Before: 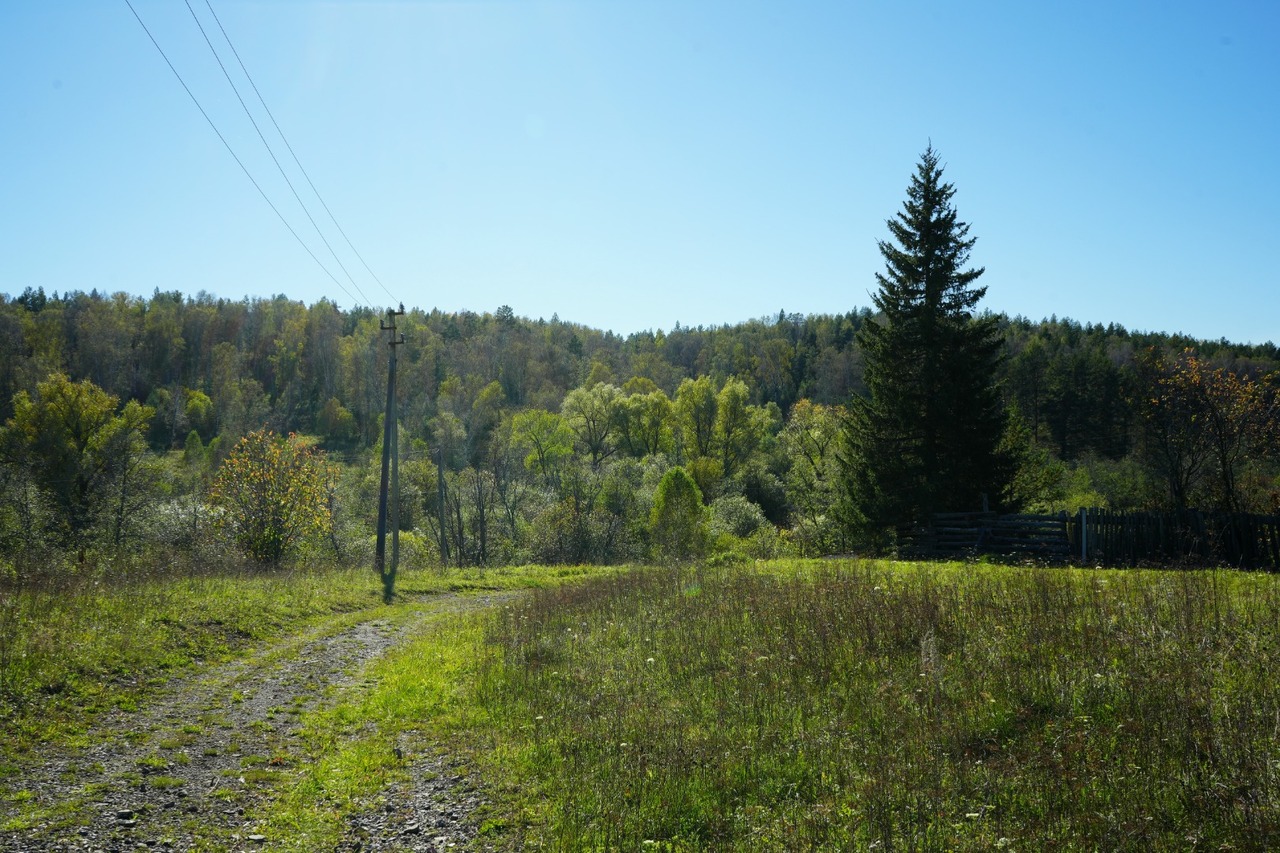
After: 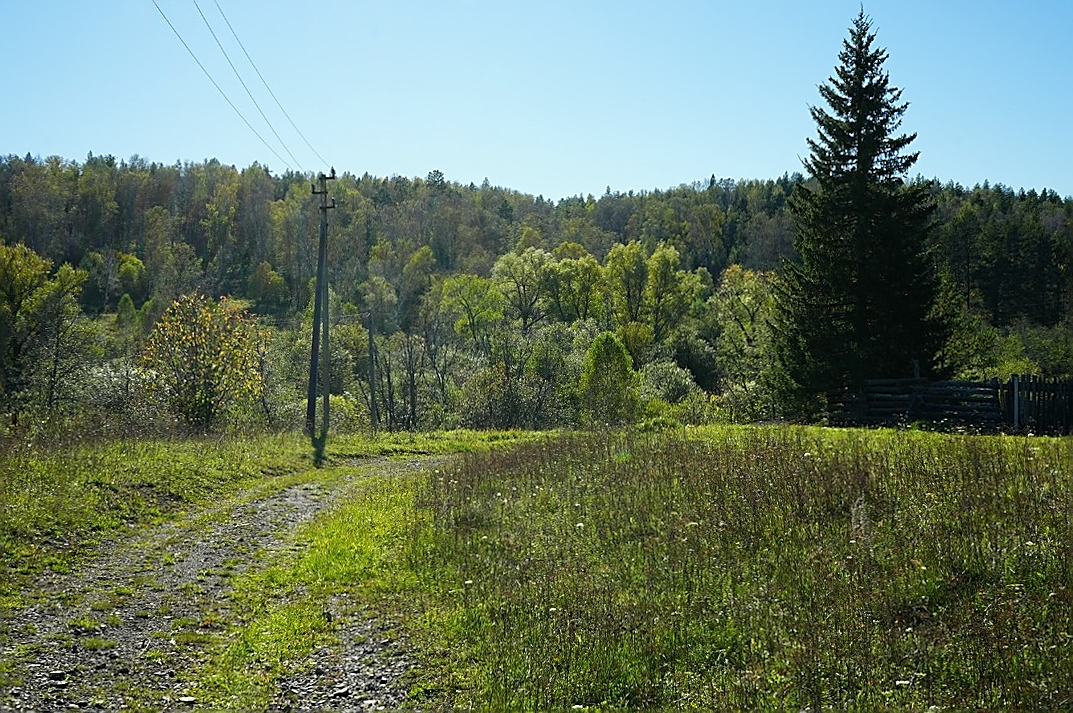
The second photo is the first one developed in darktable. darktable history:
rotate and perspective: rotation 0.192°, lens shift (horizontal) -0.015, crop left 0.005, crop right 0.996, crop top 0.006, crop bottom 0.99
crop and rotate: left 4.842%, top 15.51%, right 10.668%
sharpen: radius 1.4, amount 1.25, threshold 0.7
